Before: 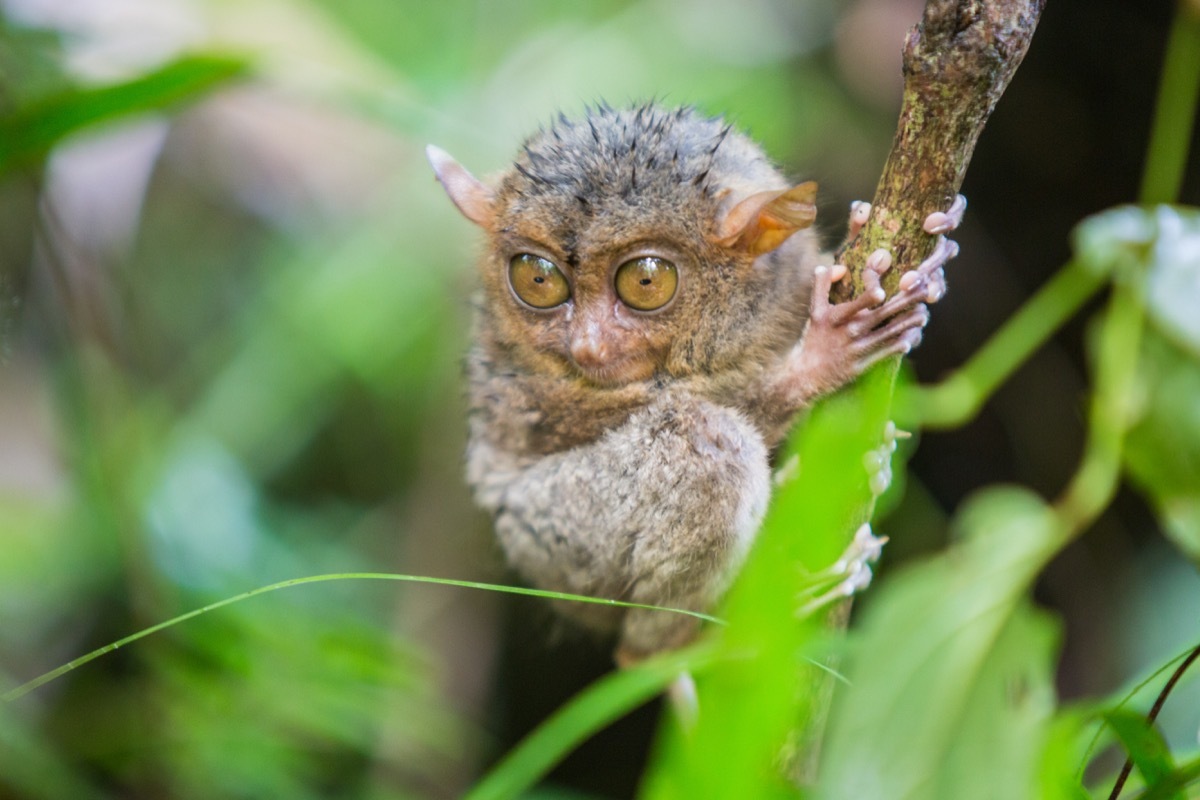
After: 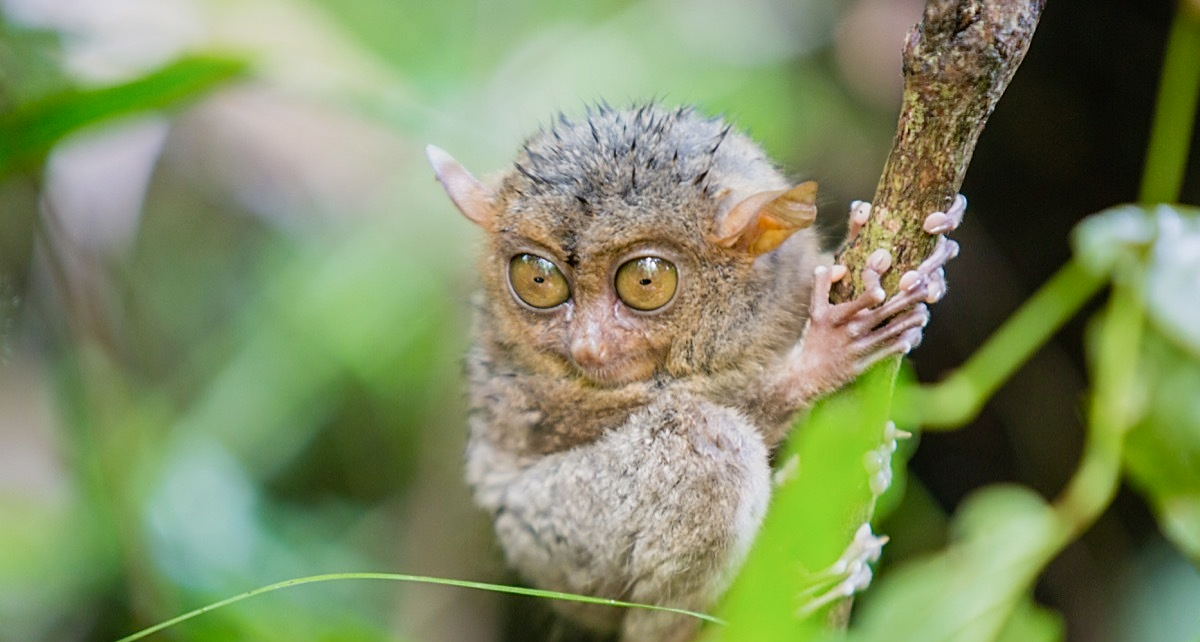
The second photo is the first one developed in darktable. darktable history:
sharpen: on, module defaults
crop: bottom 19.723%
tone curve: curves: ch0 [(0, 0) (0.07, 0.052) (0.23, 0.254) (0.486, 0.53) (0.822, 0.825) (0.994, 0.955)]; ch1 [(0, 0) (0.226, 0.261) (0.379, 0.442) (0.469, 0.472) (0.495, 0.495) (0.514, 0.504) (0.561, 0.568) (0.59, 0.612) (1, 1)]; ch2 [(0, 0) (0.269, 0.299) (0.459, 0.441) (0.498, 0.499) (0.523, 0.52) (0.551, 0.576) (0.629, 0.643) (0.659, 0.681) (0.718, 0.764) (1, 1)], preserve colors none
